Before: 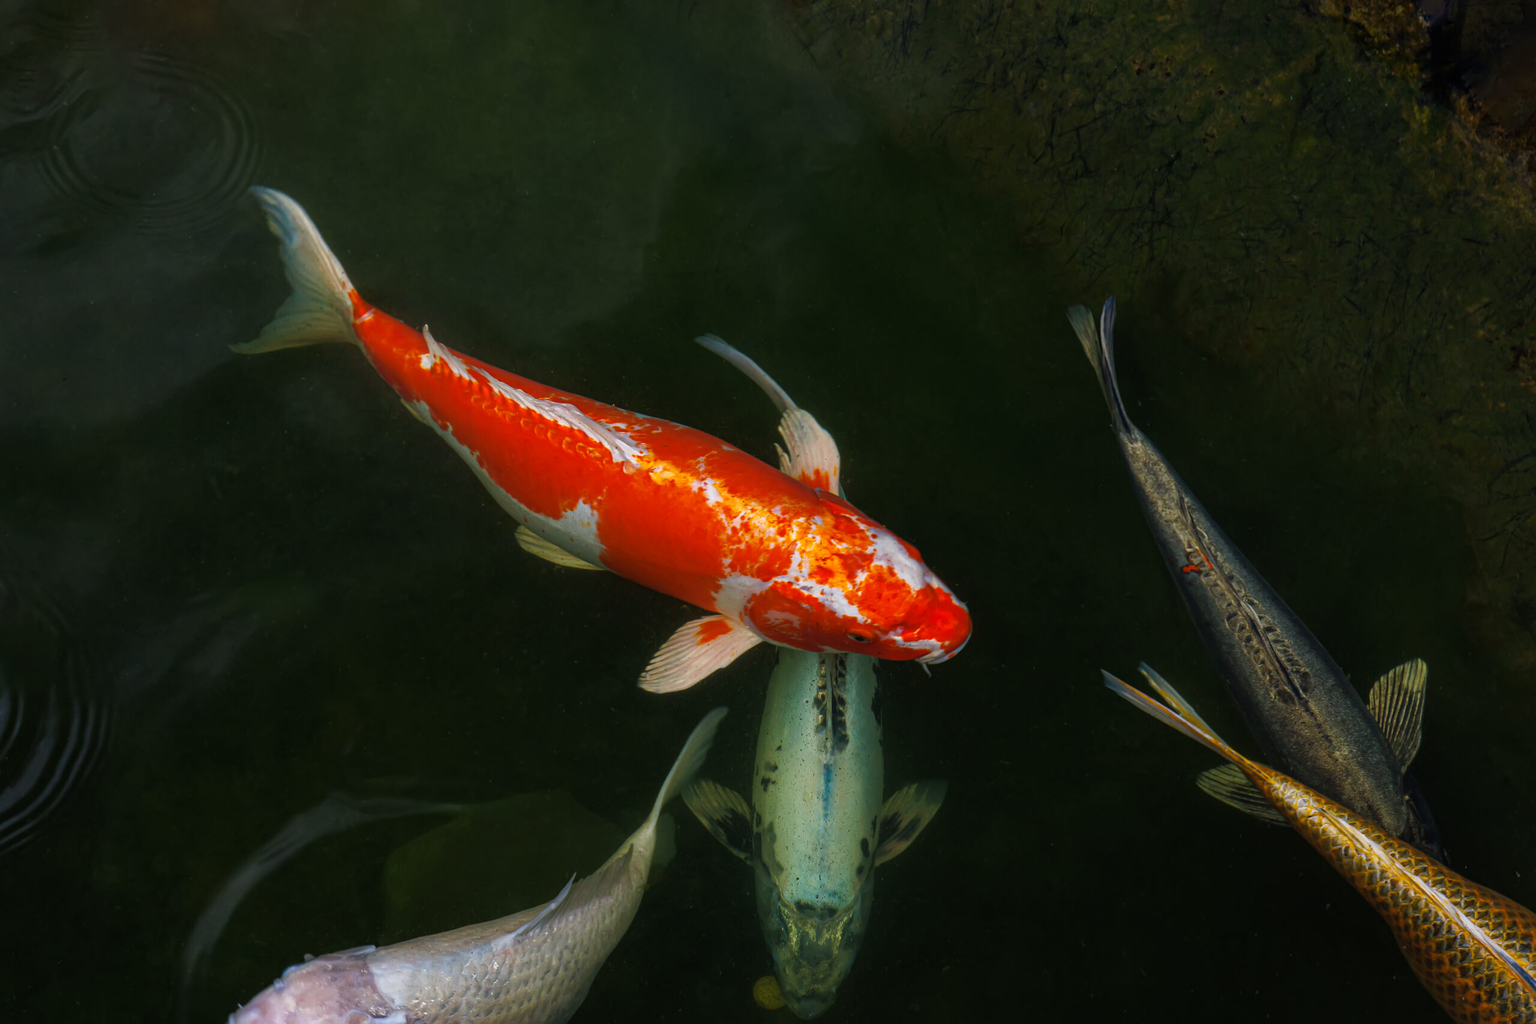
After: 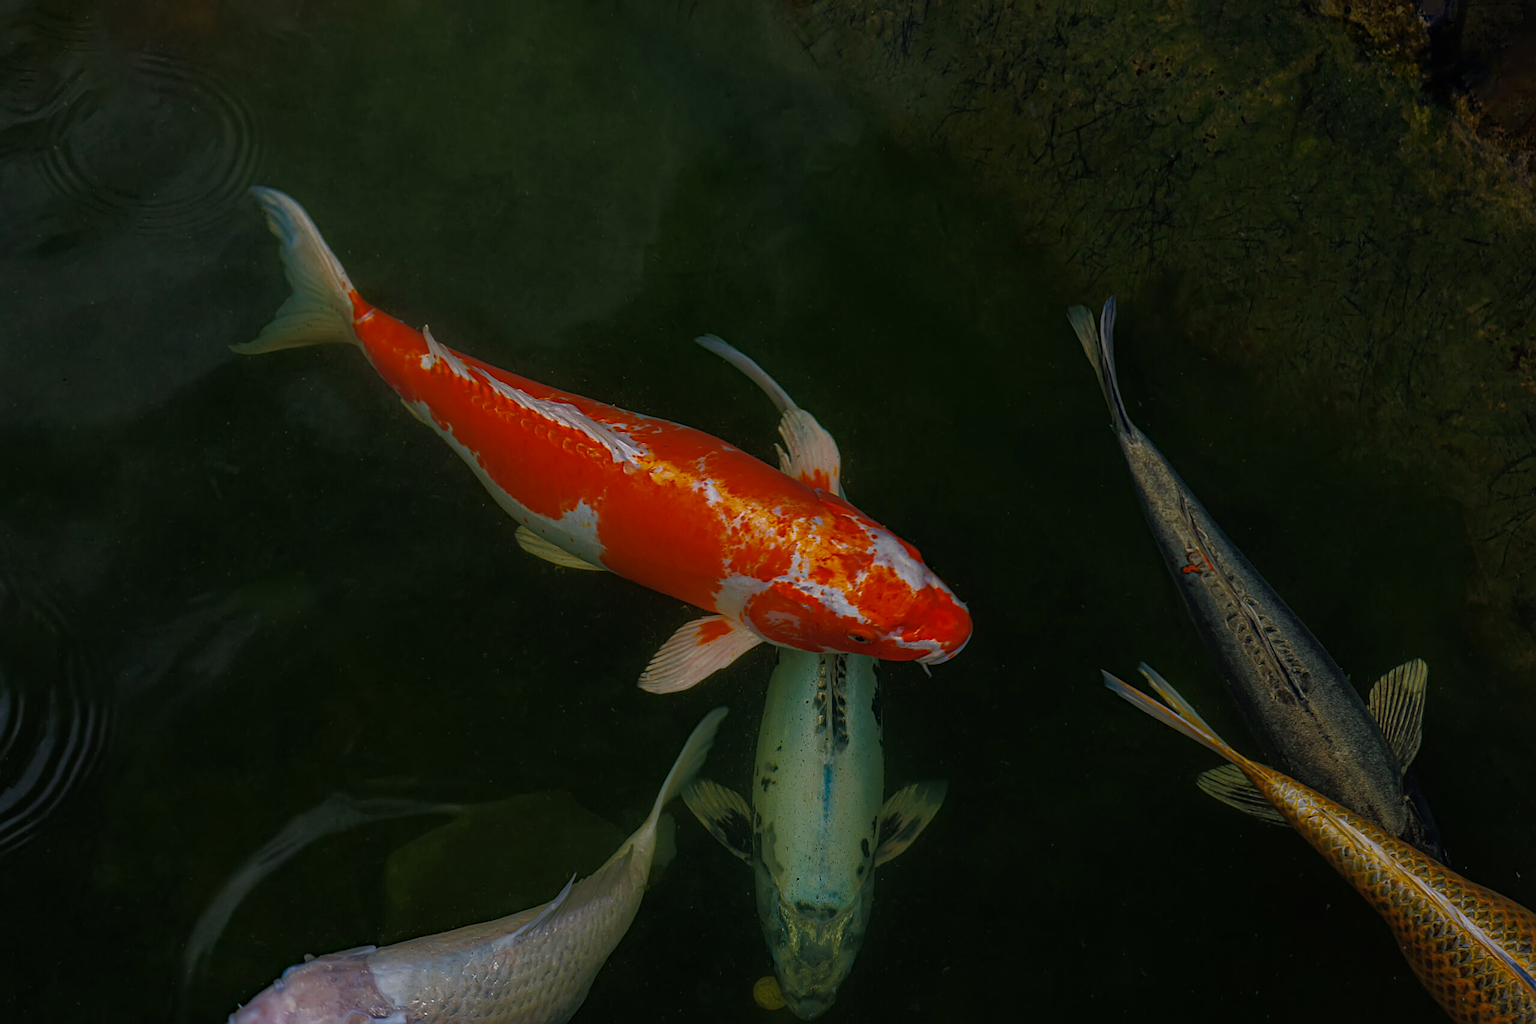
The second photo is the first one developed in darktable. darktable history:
haze removal: on, module defaults
base curve: curves: ch0 [(0, 0) (0.595, 0.418) (1, 1)], preserve colors none
tone equalizer: -8 EV 0.224 EV, -7 EV 0.417 EV, -6 EV 0.432 EV, -5 EV 0.245 EV, -3 EV -0.255 EV, -2 EV -0.388 EV, -1 EV -0.408 EV, +0 EV -0.24 EV, edges refinement/feathering 500, mask exposure compensation -1.57 EV, preserve details no
sharpen: on, module defaults
